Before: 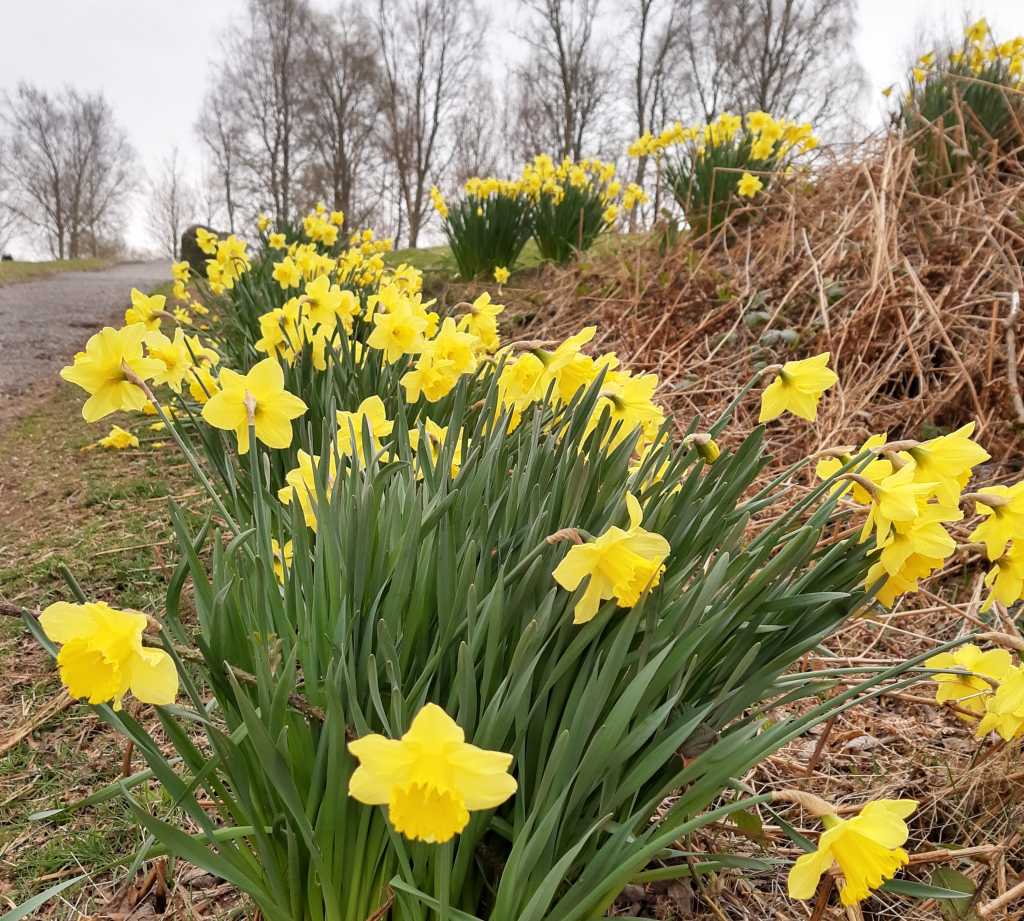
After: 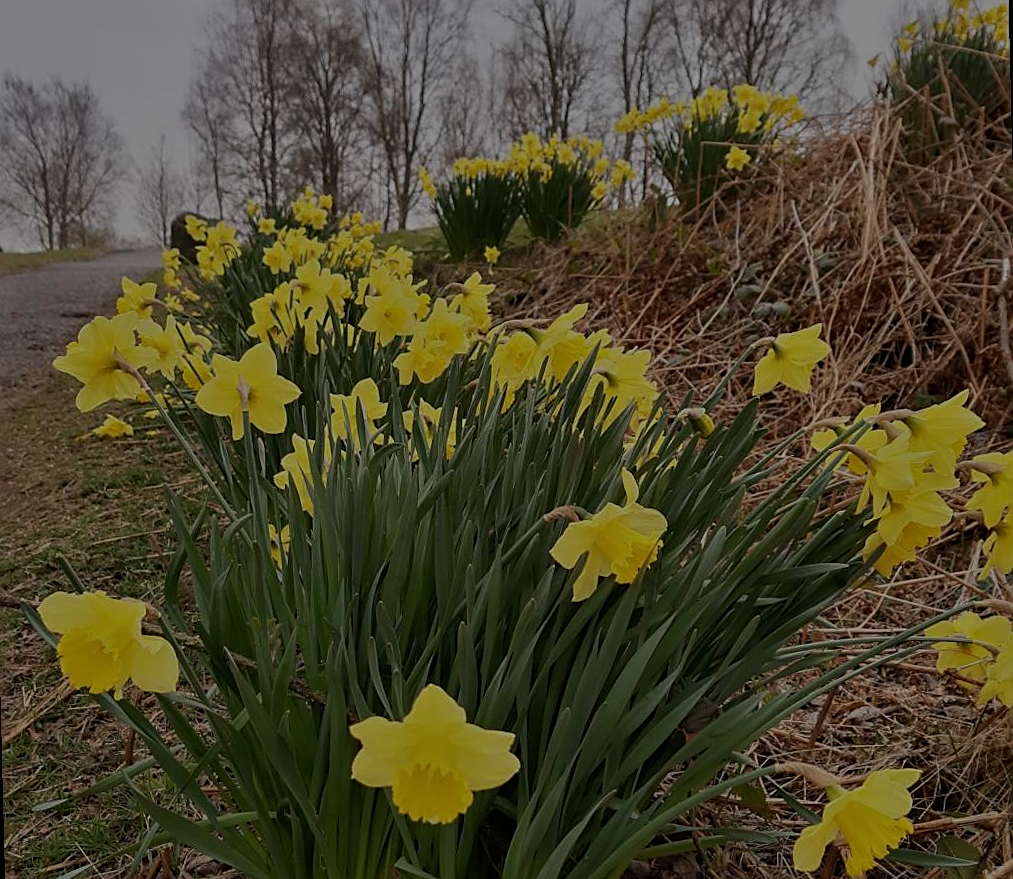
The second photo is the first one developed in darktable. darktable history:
sharpen: on, module defaults
tone equalizer: -8 EV -2 EV, -7 EV -2 EV, -6 EV -2 EV, -5 EV -2 EV, -4 EV -2 EV, -3 EV -2 EV, -2 EV -2 EV, -1 EV -1.63 EV, +0 EV -2 EV
exposure: exposure -0.01 EV, compensate highlight preservation false
rotate and perspective: rotation -1.42°, crop left 0.016, crop right 0.984, crop top 0.035, crop bottom 0.965
